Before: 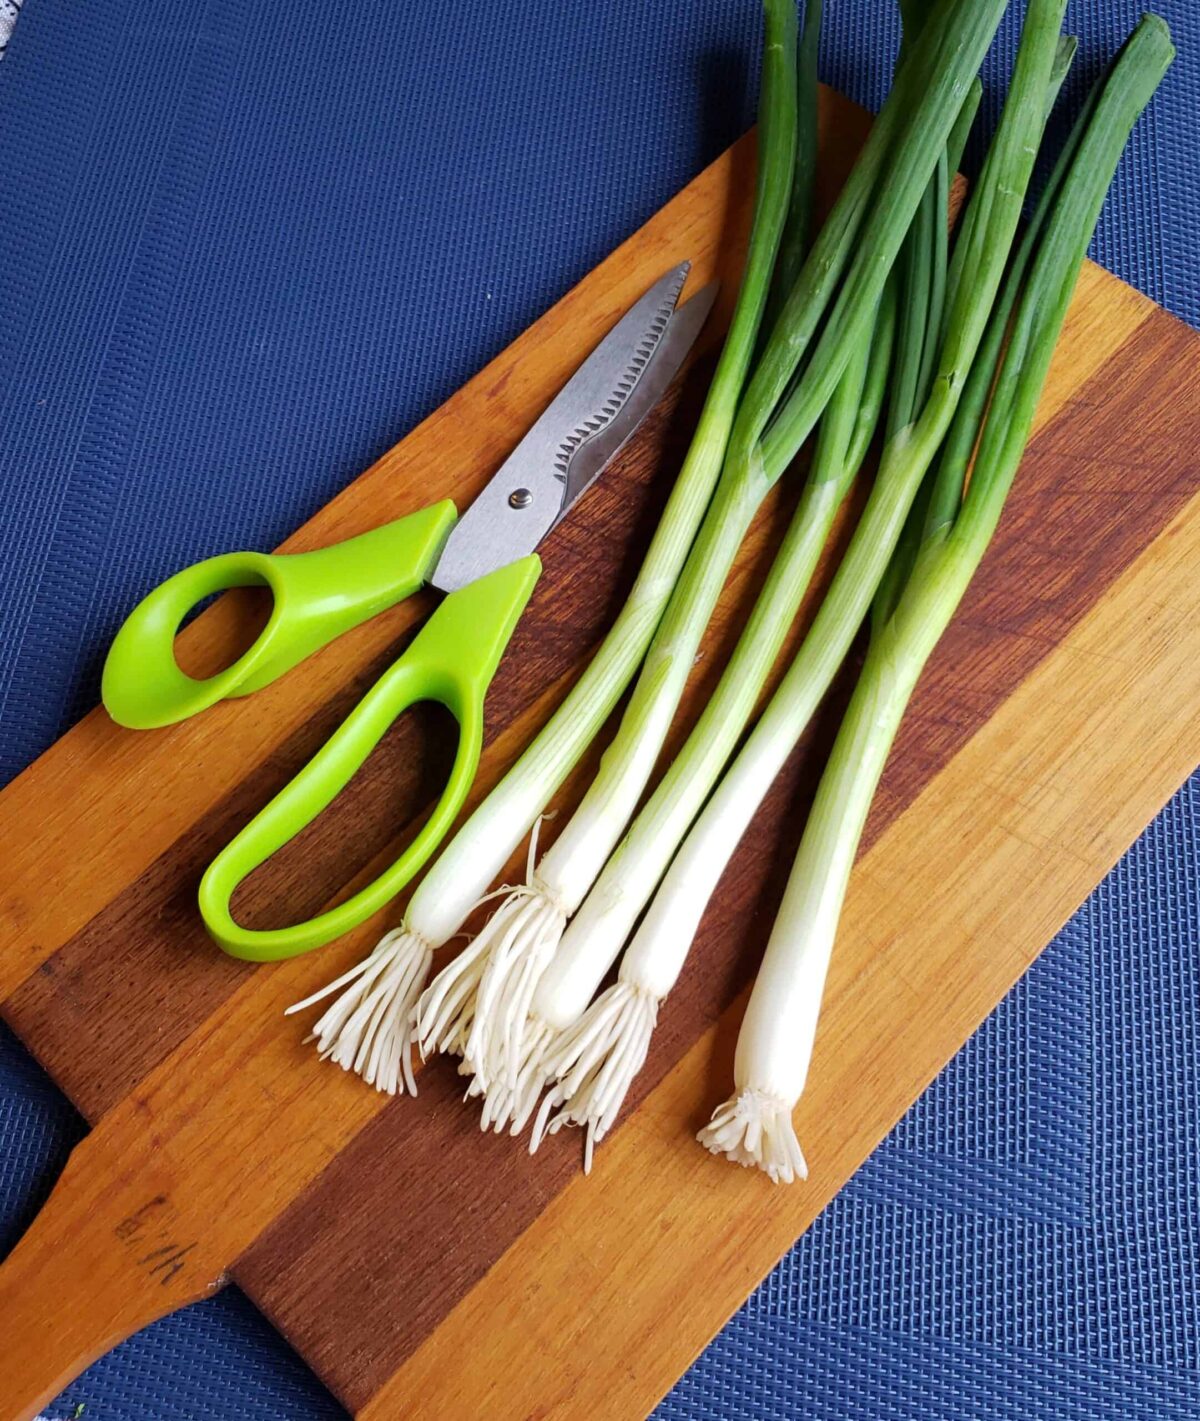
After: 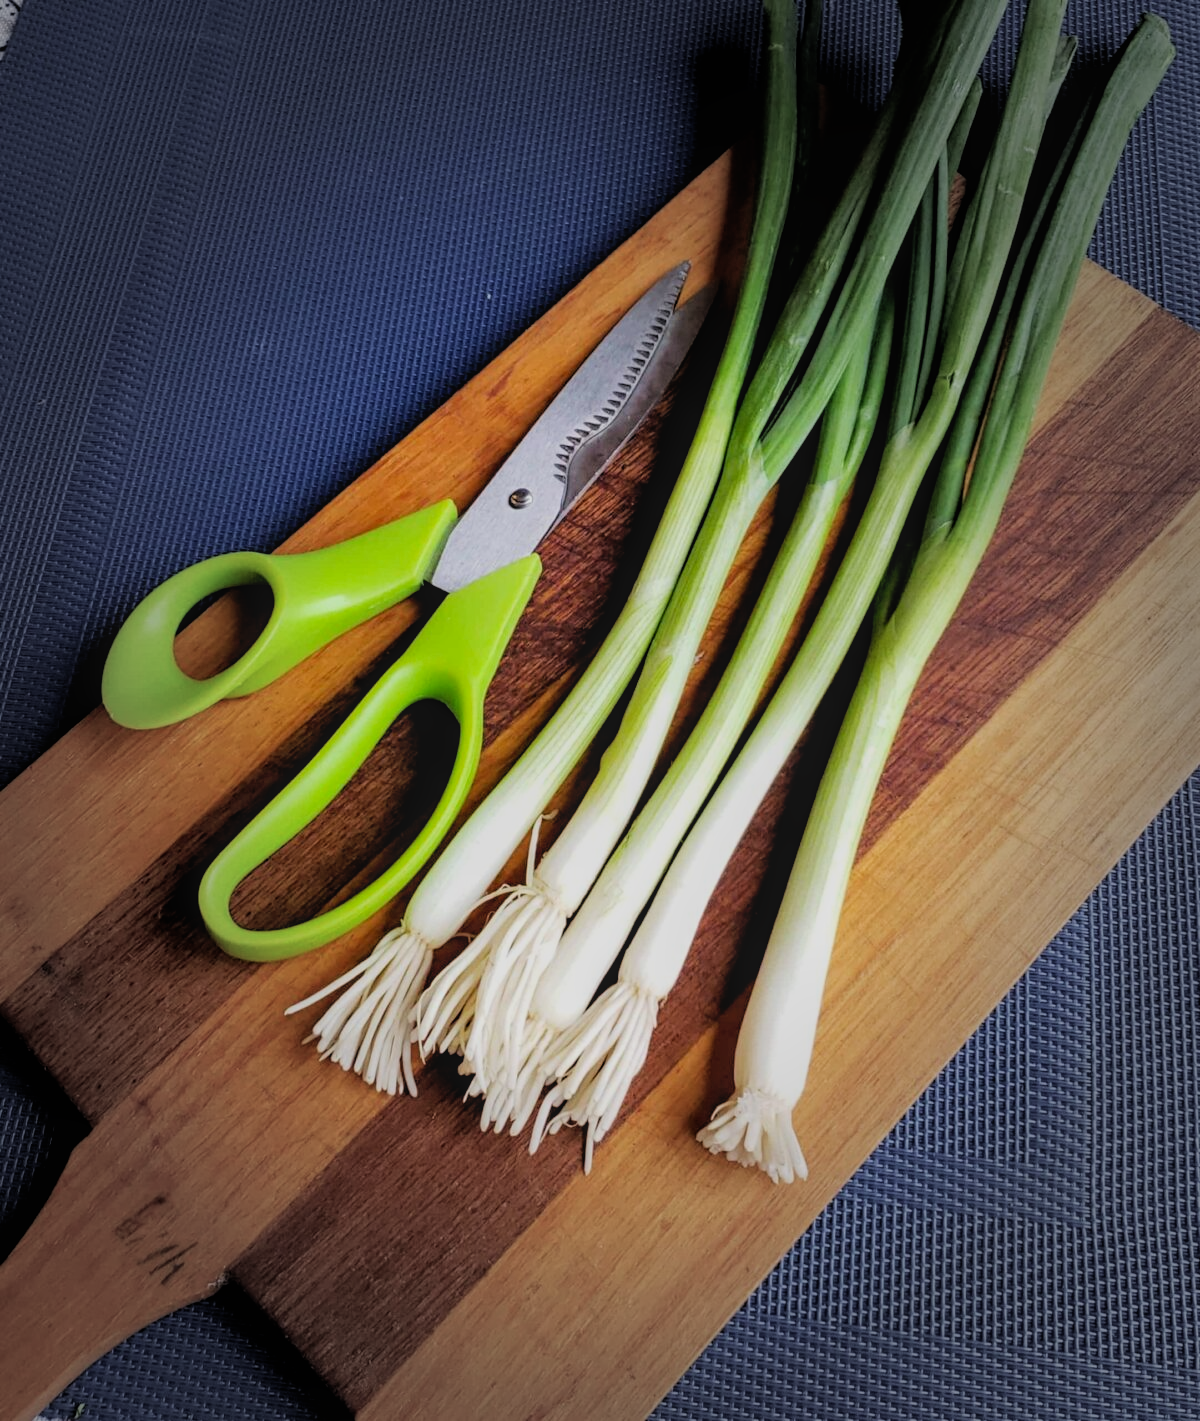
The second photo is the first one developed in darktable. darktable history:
local contrast: detail 110%
filmic rgb: black relative exposure -3.86 EV, white relative exposure 3.48 EV, hardness 2.63, contrast 1.103
vignetting: fall-off start 48.41%, automatic ratio true, width/height ratio 1.29, unbound false
